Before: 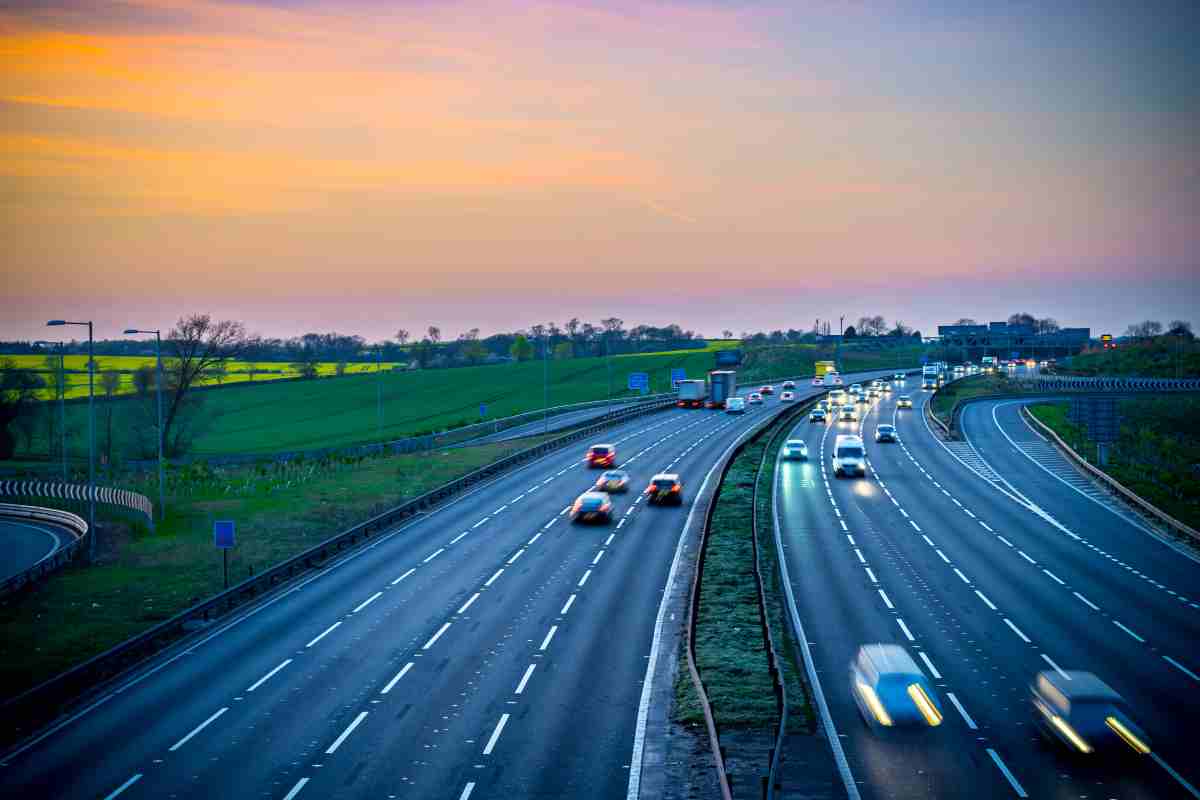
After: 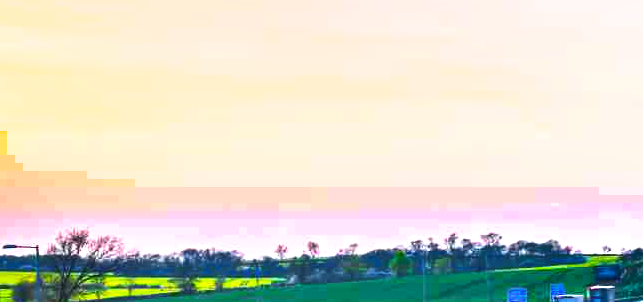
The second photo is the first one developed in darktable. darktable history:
exposure: black level correction 0, exposure 1.45 EV, compensate exposure bias true, compensate highlight preservation false
shadows and highlights: shadows 43.71, white point adjustment -1.46, soften with gaussian
tone curve: curves: ch0 [(0, 0.013) (0.036, 0.035) (0.274, 0.288) (0.504, 0.536) (0.844, 0.84) (1, 0.97)]; ch1 [(0, 0) (0.389, 0.403) (0.462, 0.48) (0.499, 0.5) (0.524, 0.529) (0.567, 0.603) (0.626, 0.651) (0.749, 0.781) (1, 1)]; ch2 [(0, 0) (0.464, 0.478) (0.5, 0.501) (0.533, 0.539) (0.599, 0.6) (0.704, 0.732) (1, 1)], color space Lab, independent channels, preserve colors none
crop: left 10.121%, top 10.631%, right 36.218%, bottom 51.526%
